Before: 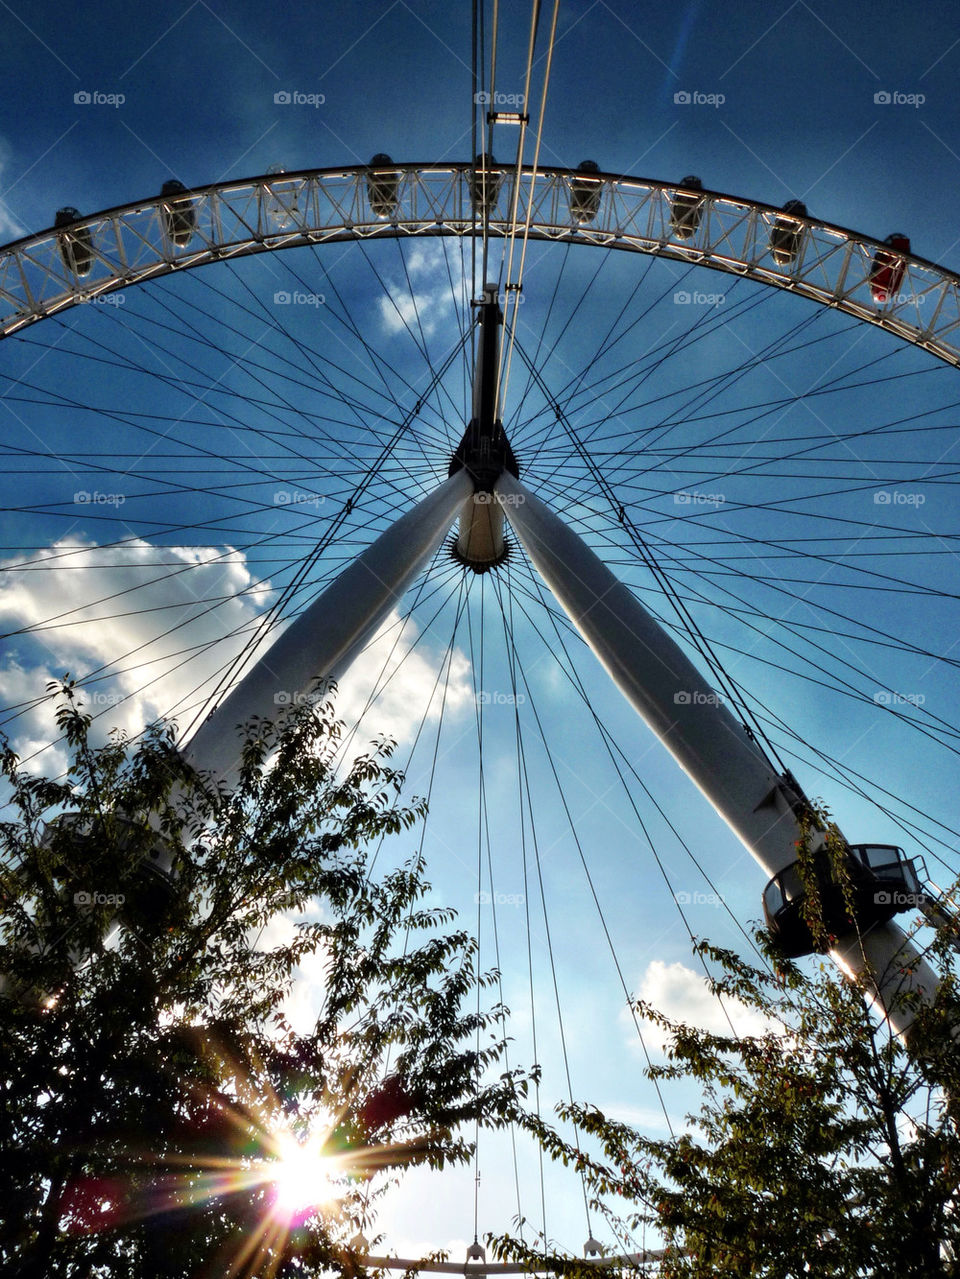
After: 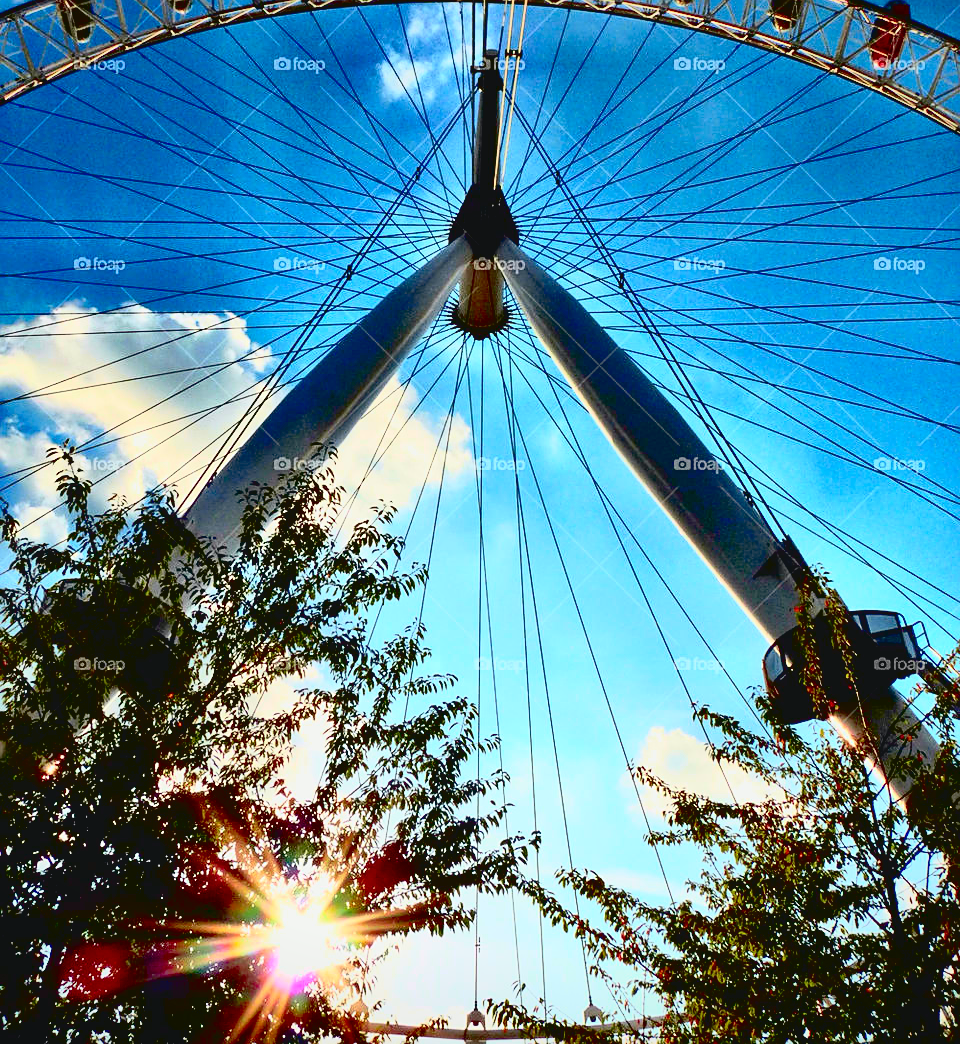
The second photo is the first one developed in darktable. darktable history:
exposure: black level correction 0.012, compensate highlight preservation false
shadows and highlights: highlights color adjustment 31.86%
crop and rotate: top 18.356%
sharpen: on, module defaults
tone curve: curves: ch0 [(0.003, 0.032) (0.037, 0.037) (0.142, 0.117) (0.279, 0.311) (0.405, 0.49) (0.526, 0.651) (0.722, 0.857) (0.875, 0.946) (1, 0.98)]; ch1 [(0, 0) (0.305, 0.325) (0.453, 0.437) (0.482, 0.474) (0.501, 0.498) (0.515, 0.523) (0.559, 0.591) (0.6, 0.643) (0.656, 0.707) (1, 1)]; ch2 [(0, 0) (0.323, 0.277) (0.424, 0.396) (0.479, 0.484) (0.499, 0.502) (0.515, 0.537) (0.573, 0.602) (0.653, 0.675) (0.75, 0.756) (1, 1)], color space Lab, independent channels, preserve colors none
vignetting: fall-off start 99.39%, fall-off radius 71.64%, brightness -0.252, saturation 0.144, width/height ratio 1.17
contrast brightness saturation: contrast 0.23, brightness 0.096, saturation 0.285
